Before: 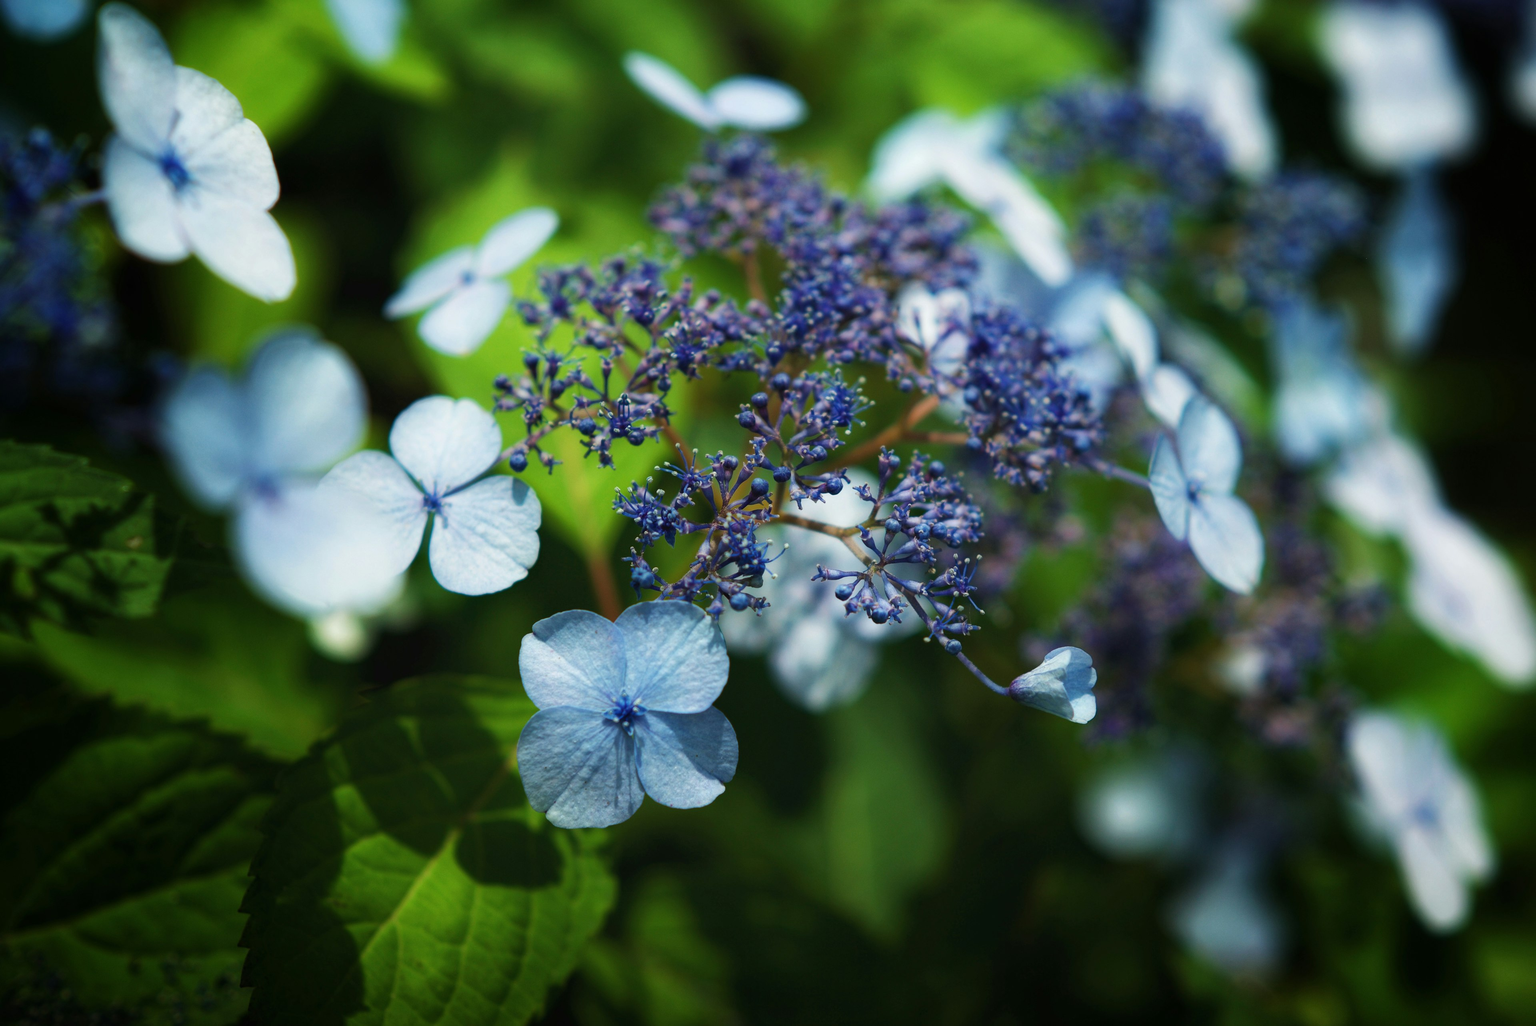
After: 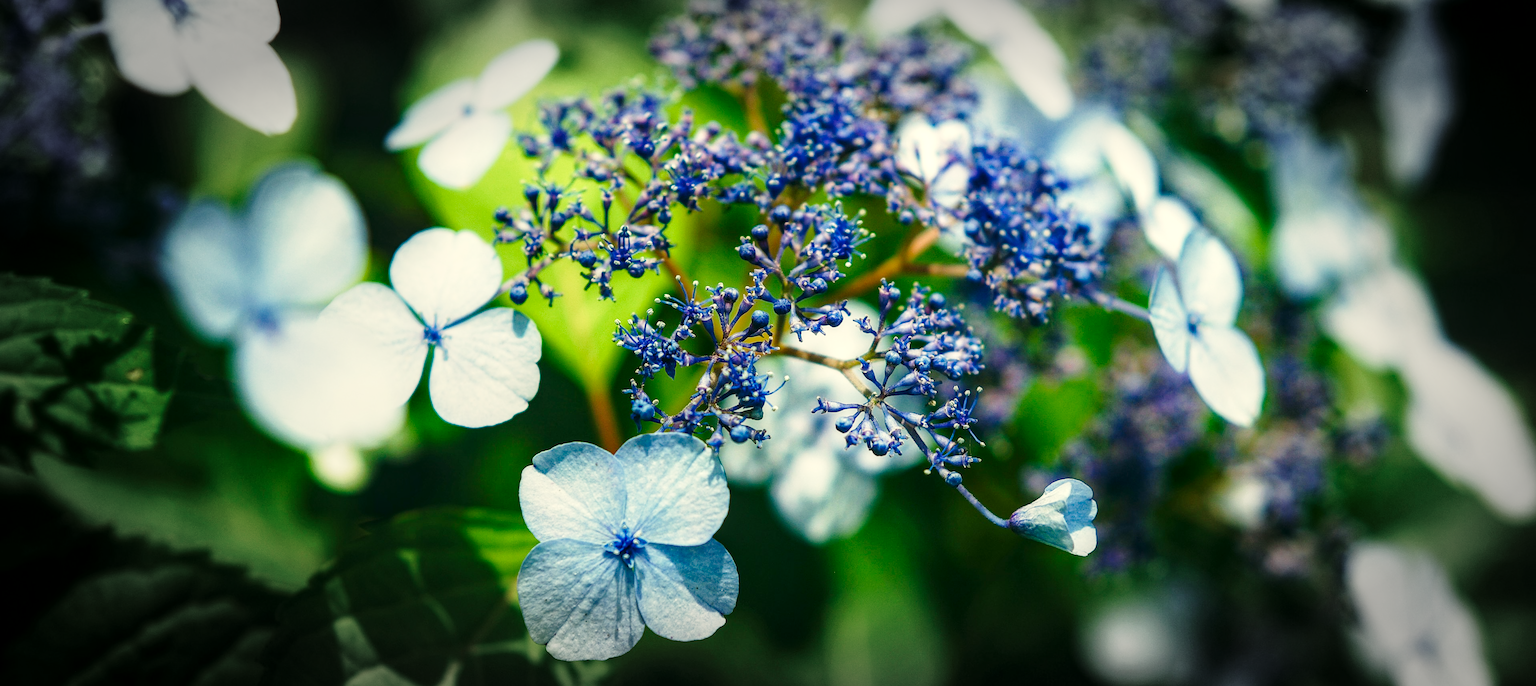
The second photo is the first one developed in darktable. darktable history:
color correction: highlights a* -0.472, highlights b* 9.43, shadows a* -9, shadows b* 1.47
local contrast: on, module defaults
crop: top 16.378%, bottom 16.687%
color balance rgb: highlights gain › chroma 3.04%, highlights gain › hue 76.68°, perceptual saturation grading › global saturation 0.736%, perceptual saturation grading › highlights -19.986%, perceptual saturation grading › shadows 19.608%, perceptual brilliance grading › global brilliance 4.032%
tone equalizer: edges refinement/feathering 500, mask exposure compensation -1.57 EV, preserve details guided filter
vignetting: fall-off start 66.67%, fall-off radius 39.58%, saturation -0.66, automatic ratio true, width/height ratio 0.667
base curve: curves: ch0 [(0, 0) (0.028, 0.03) (0.121, 0.232) (0.46, 0.748) (0.859, 0.968) (1, 1)], preserve colors none
sharpen: on, module defaults
